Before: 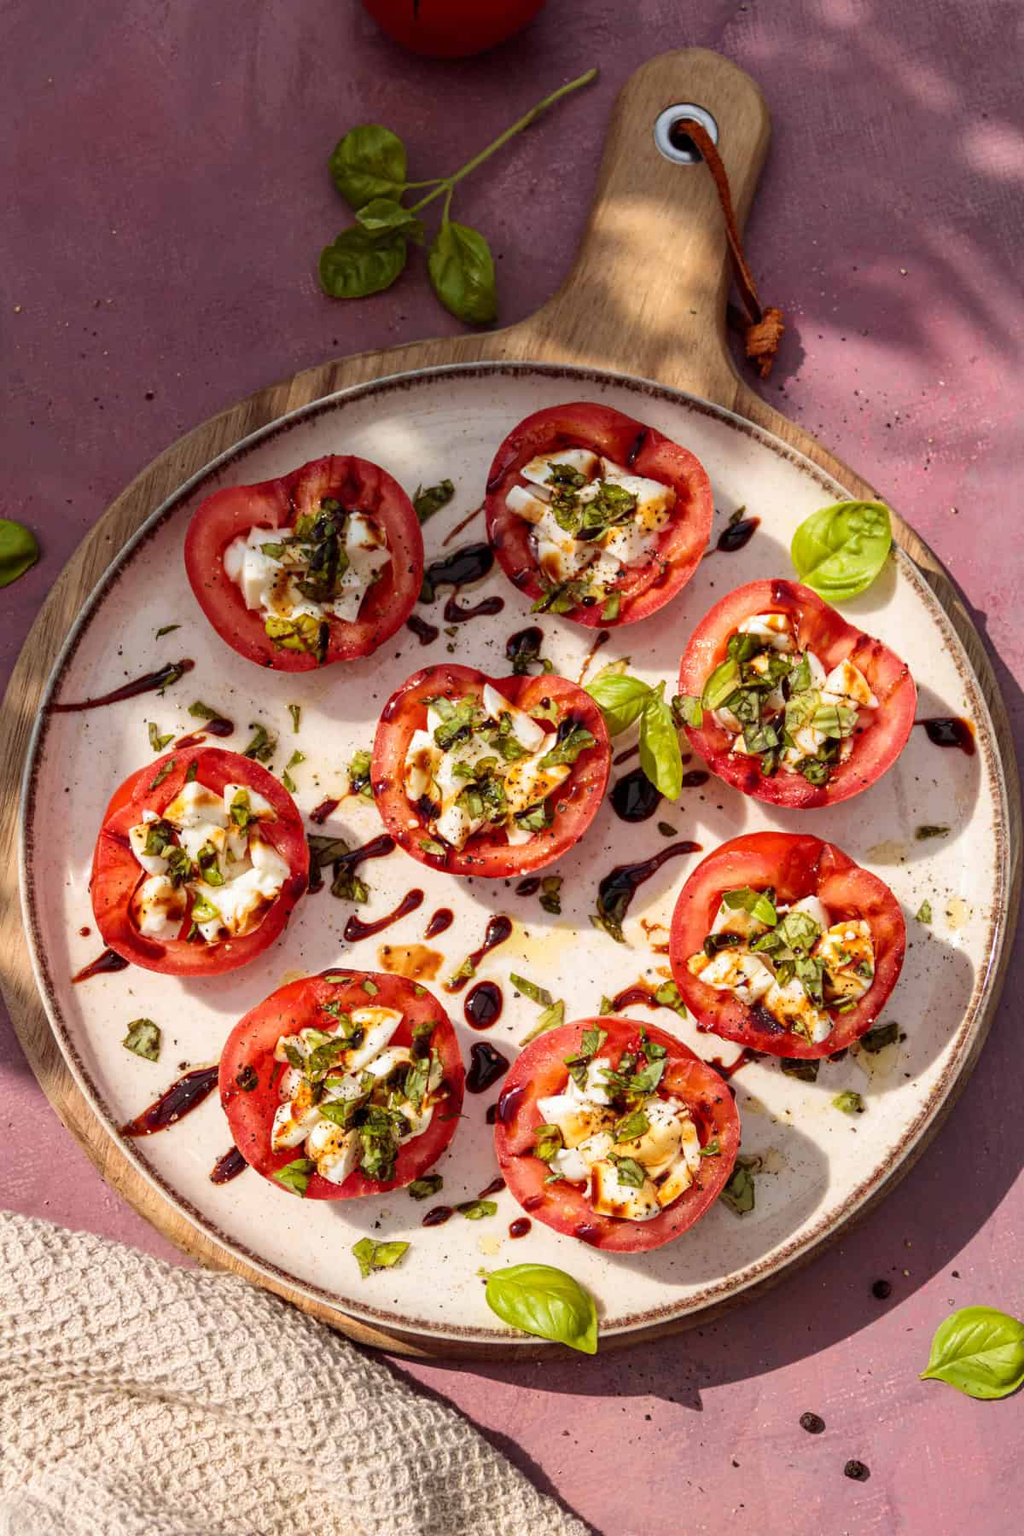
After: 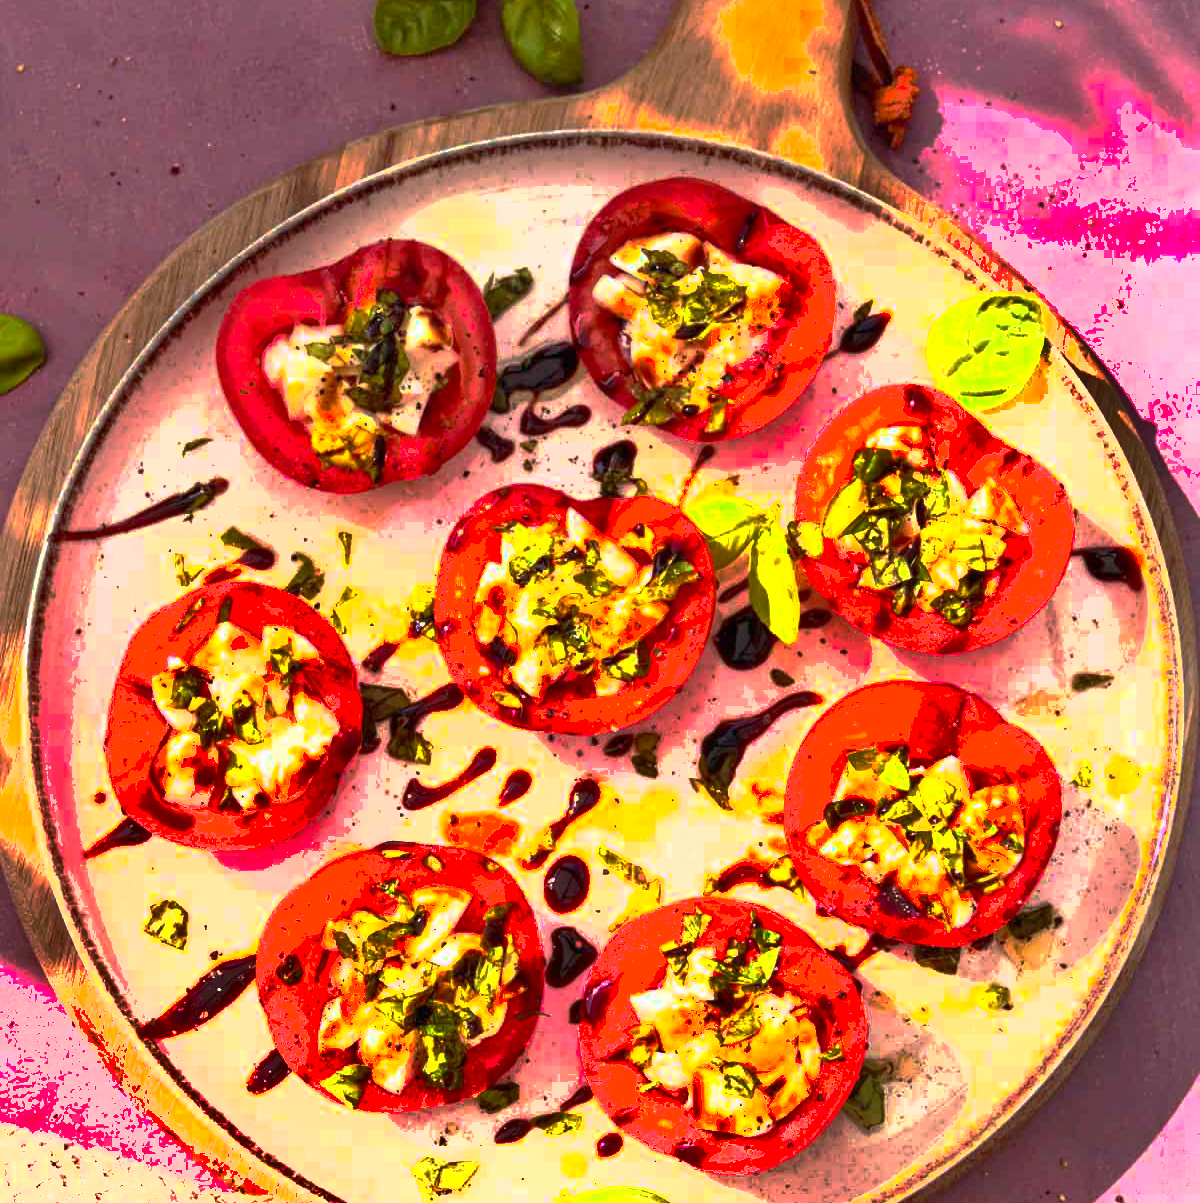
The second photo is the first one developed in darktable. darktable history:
contrast brightness saturation: saturation 0.134
base curve: curves: ch0 [(0, 0) (0.826, 0.587) (1, 1)], preserve colors none
exposure: black level correction 0, exposure 1.69 EV, compensate exposure bias true, compensate highlight preservation false
crop: top 16.387%, bottom 16.755%
color balance rgb: perceptual saturation grading › global saturation 0.673%, global vibrance 16.273%, saturation formula JzAzBz (2021)
shadows and highlights: soften with gaussian
